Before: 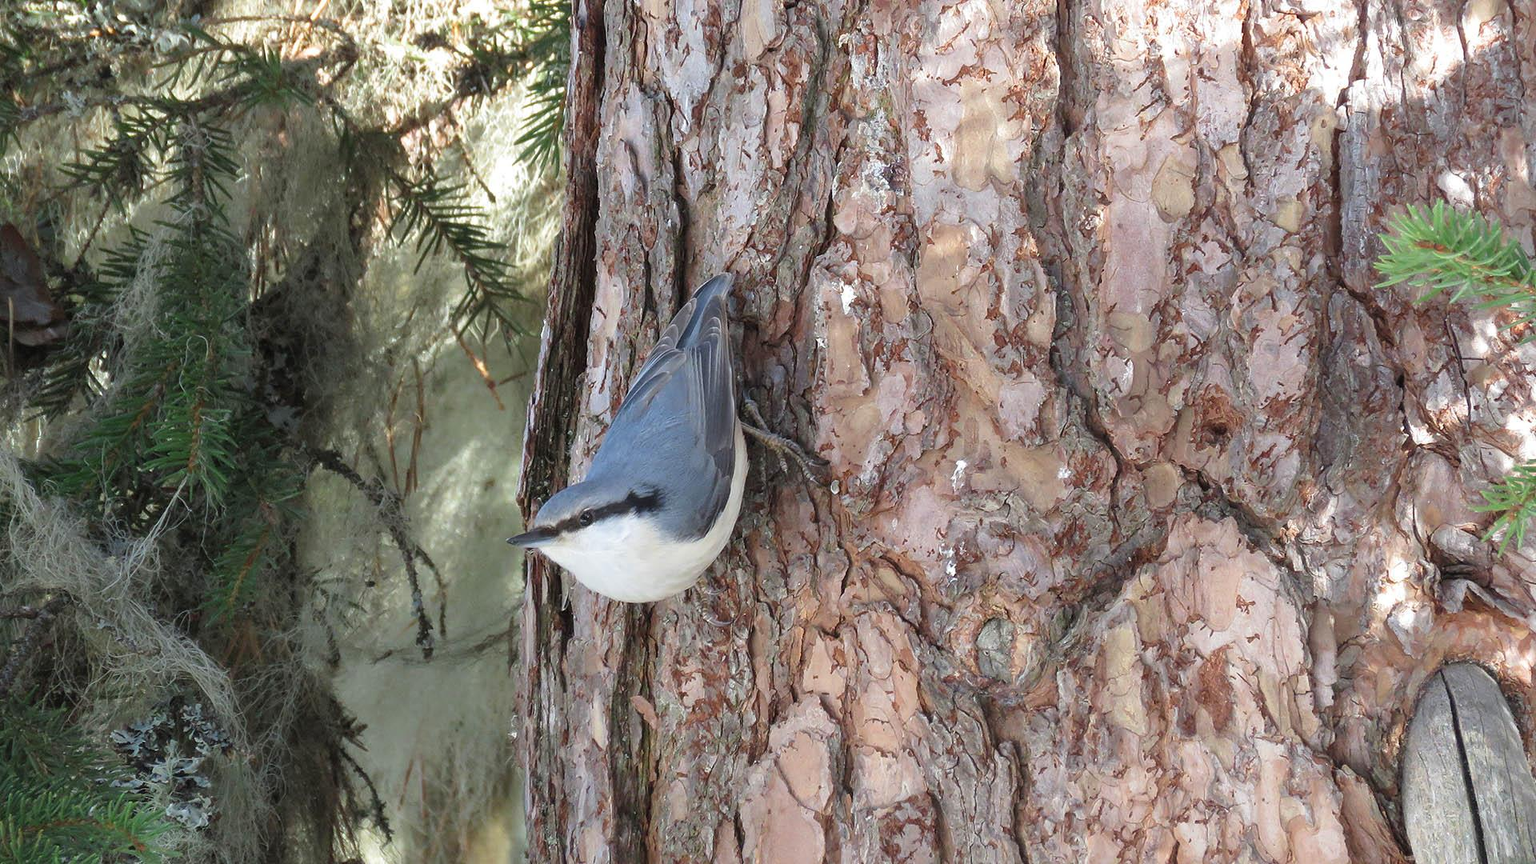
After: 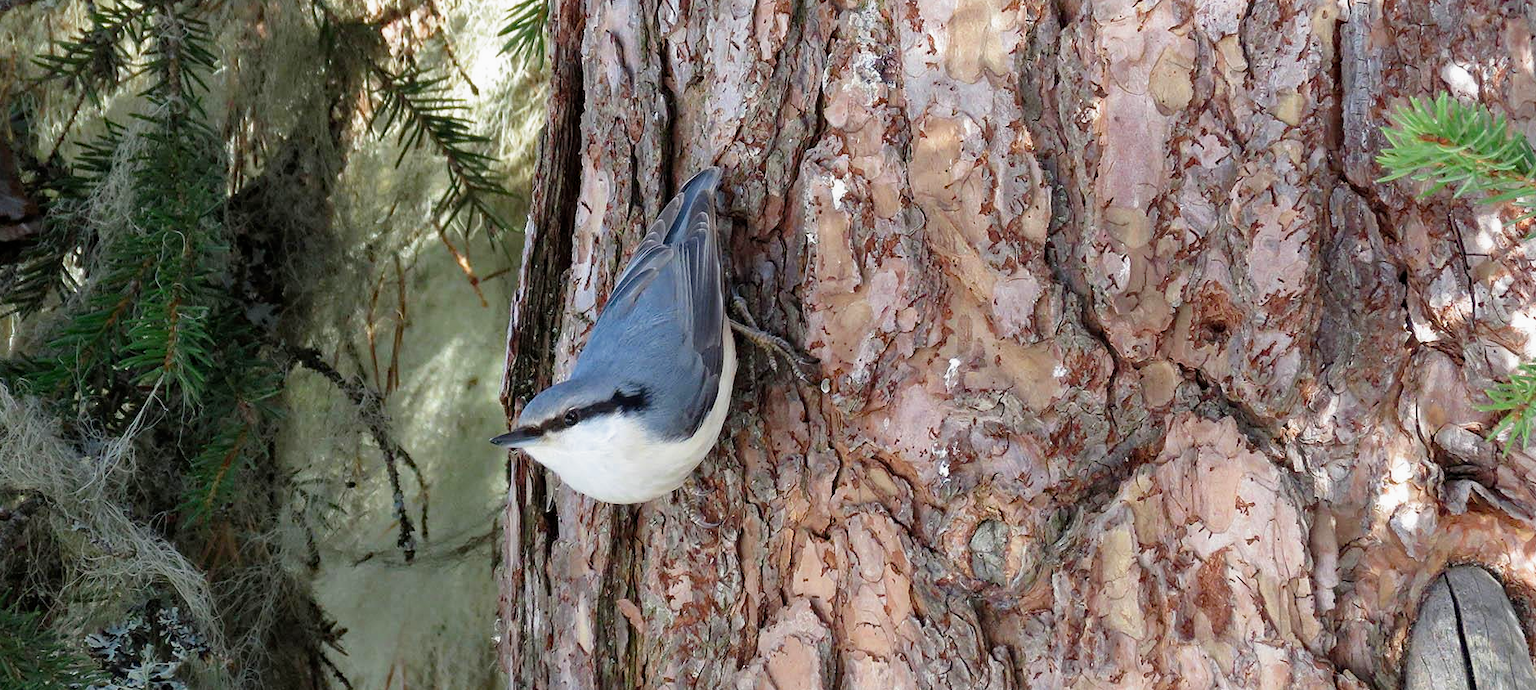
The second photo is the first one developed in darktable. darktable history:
crop and rotate: left 1.821%, top 12.784%, right 0.31%, bottom 8.935%
filmic rgb: black relative exposure -11.95 EV, white relative exposure 2.8 EV, target black luminance 0%, hardness 8.01, latitude 71.2%, contrast 1.139, highlights saturation mix 11.05%, shadows ↔ highlights balance -0.39%, add noise in highlights 0.002, preserve chrominance no, color science v3 (2019), use custom middle-gray values true, contrast in highlights soft
haze removal: compatibility mode true, adaptive false
